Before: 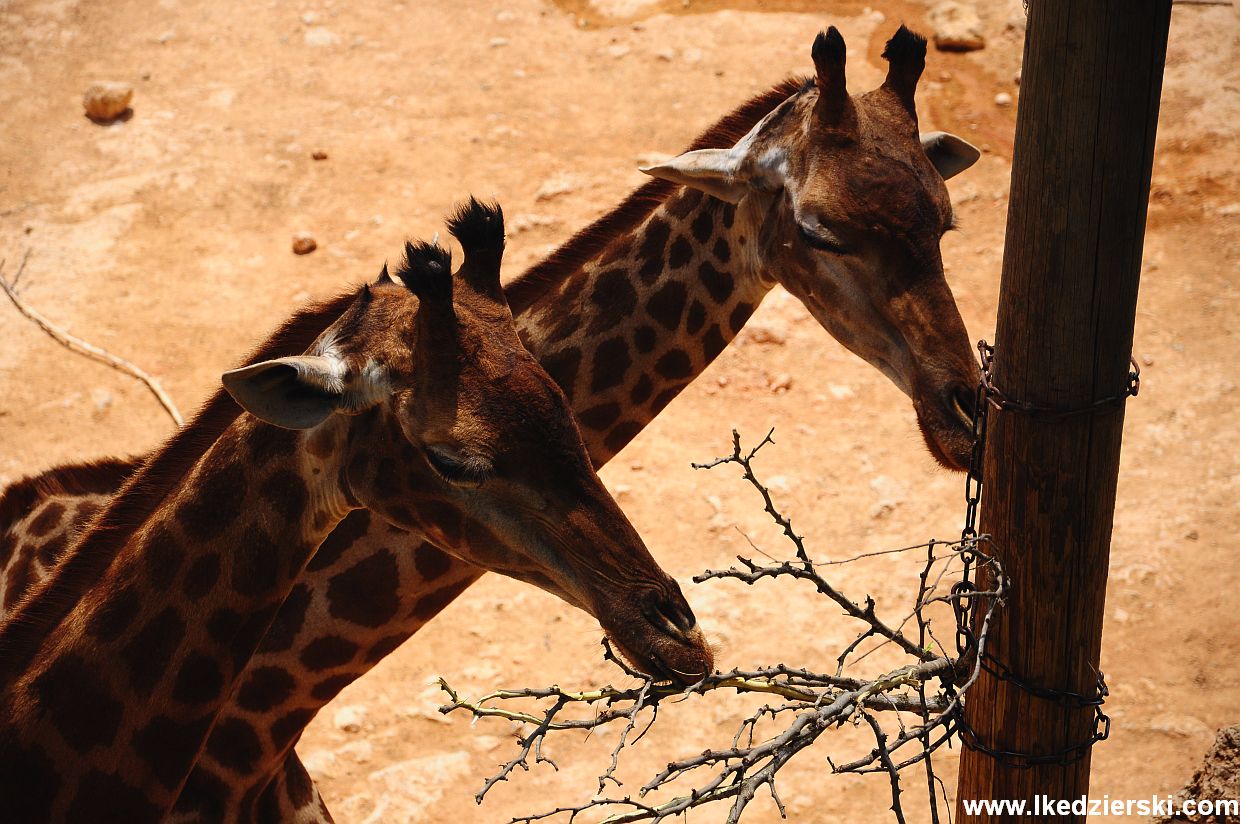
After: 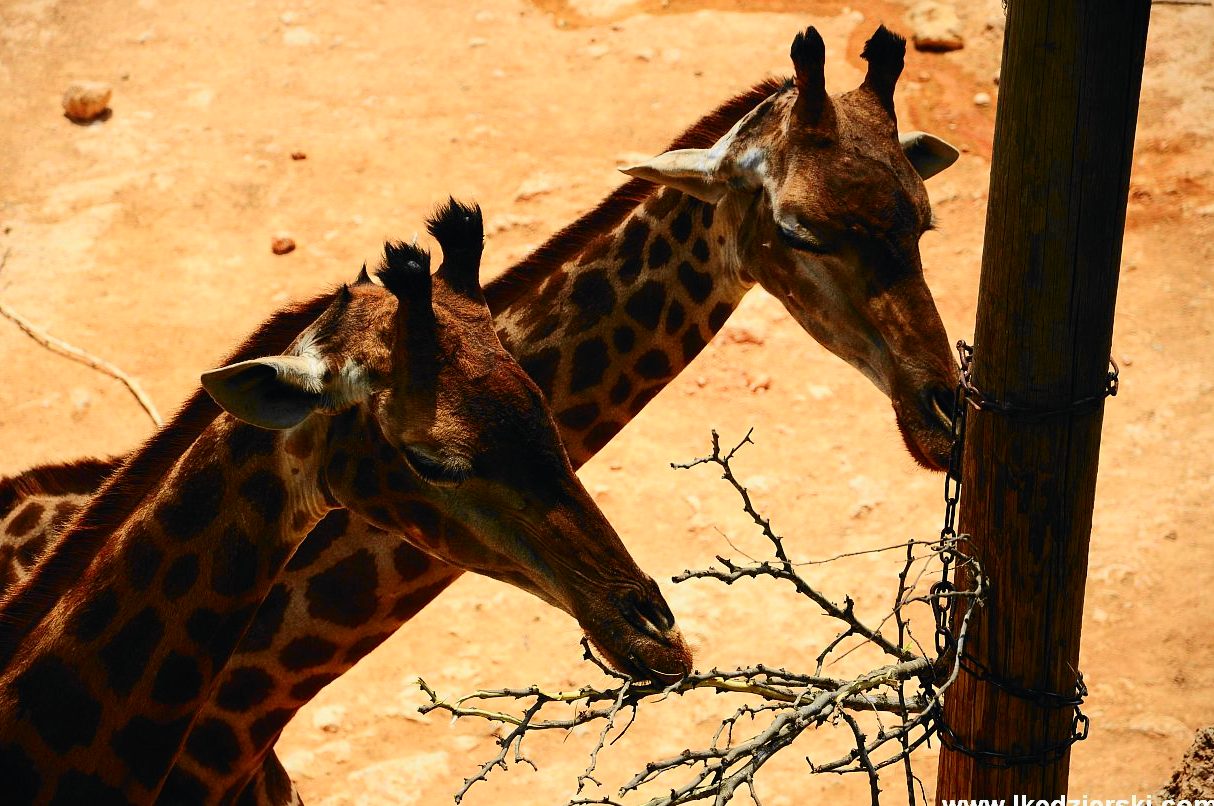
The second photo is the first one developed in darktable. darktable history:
crop: left 1.739%, right 0.284%, bottom 2.076%
tone curve: curves: ch0 [(0, 0) (0.071, 0.047) (0.266, 0.26) (0.483, 0.554) (0.753, 0.811) (1, 0.983)]; ch1 [(0, 0) (0.346, 0.307) (0.408, 0.387) (0.463, 0.465) (0.482, 0.493) (0.502, 0.499) (0.517, 0.502) (0.55, 0.548) (0.597, 0.61) (0.651, 0.698) (1, 1)]; ch2 [(0, 0) (0.346, 0.34) (0.434, 0.46) (0.485, 0.494) (0.5, 0.498) (0.517, 0.506) (0.526, 0.545) (0.583, 0.61) (0.625, 0.659) (1, 1)], color space Lab, independent channels, preserve colors none
